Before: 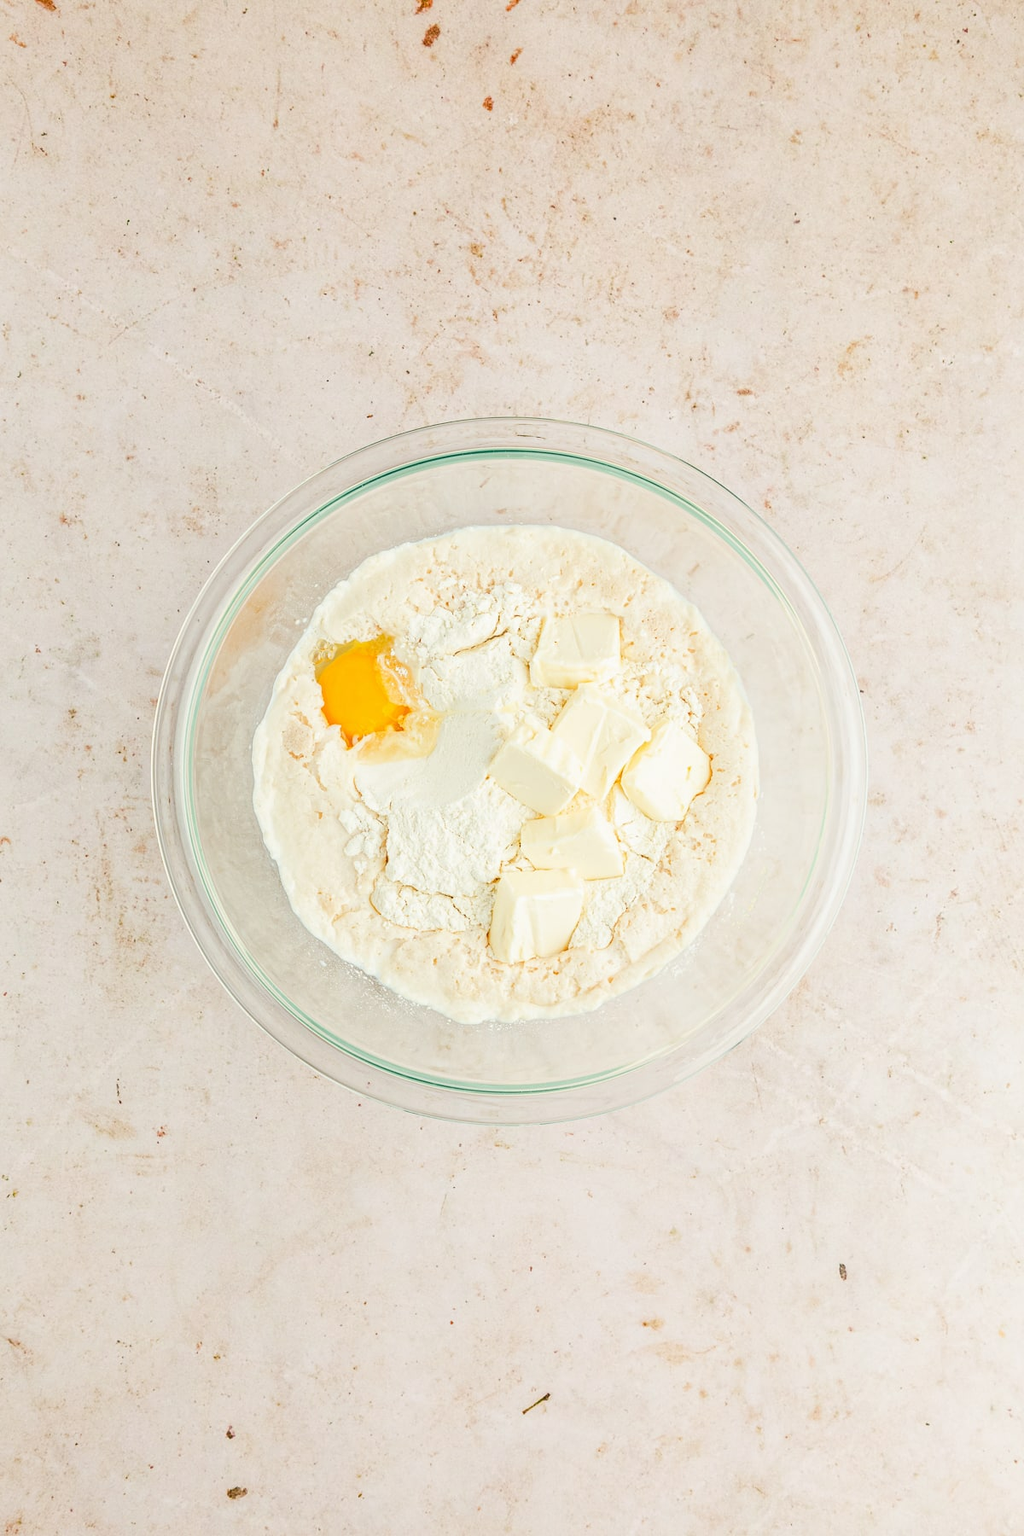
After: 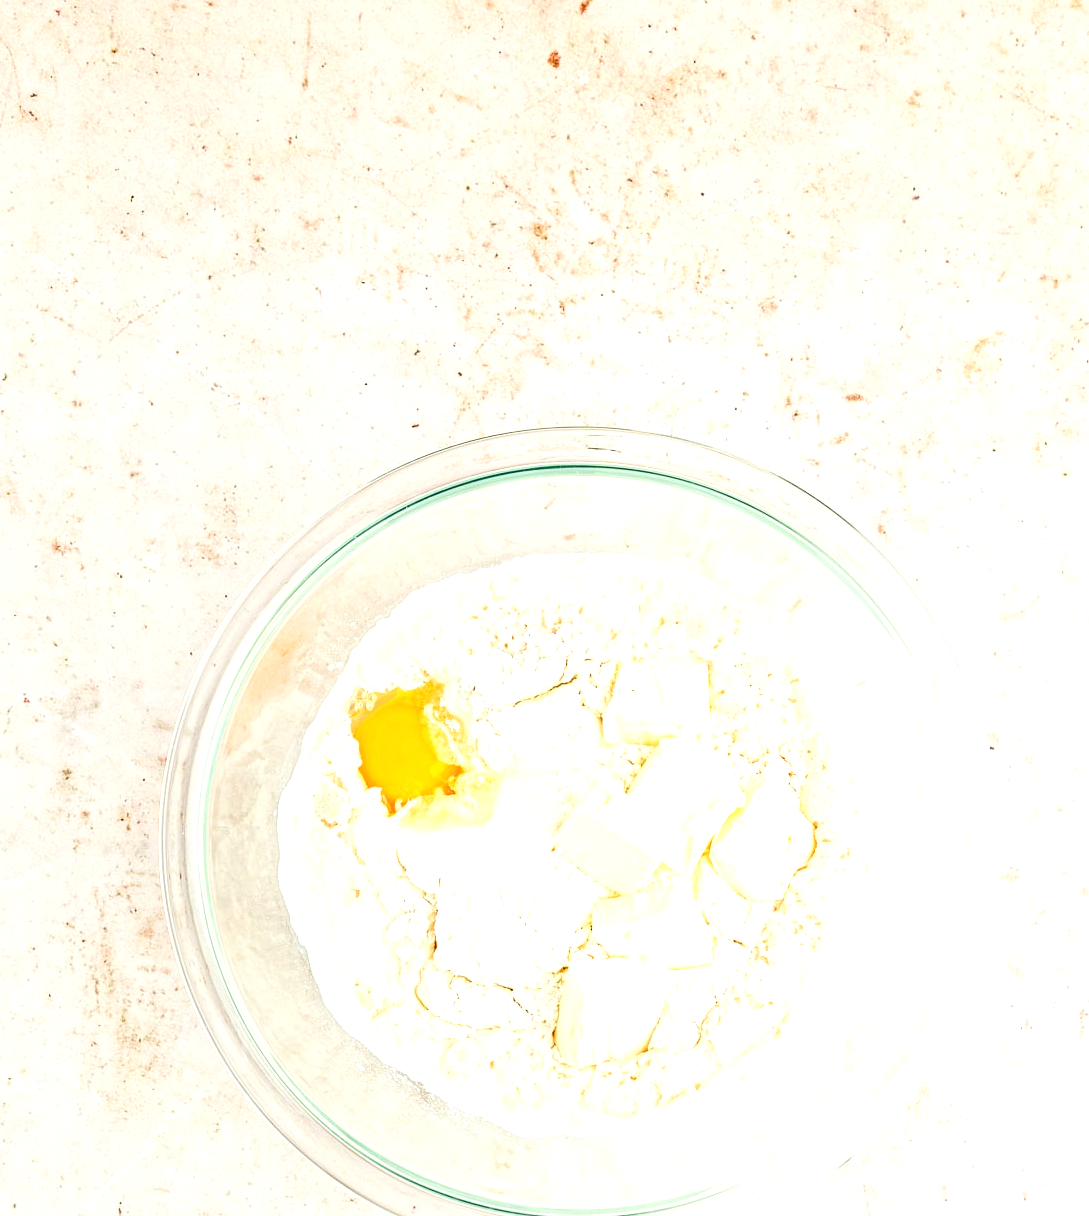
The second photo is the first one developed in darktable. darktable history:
white balance: emerald 1
tone equalizer: -8 EV -0.75 EV, -7 EV -0.7 EV, -6 EV -0.6 EV, -5 EV -0.4 EV, -3 EV 0.4 EV, -2 EV 0.6 EV, -1 EV 0.7 EV, +0 EV 0.75 EV, edges refinement/feathering 500, mask exposure compensation -1.57 EV, preserve details no
crop: left 1.509%, top 3.452%, right 7.696%, bottom 28.452%
